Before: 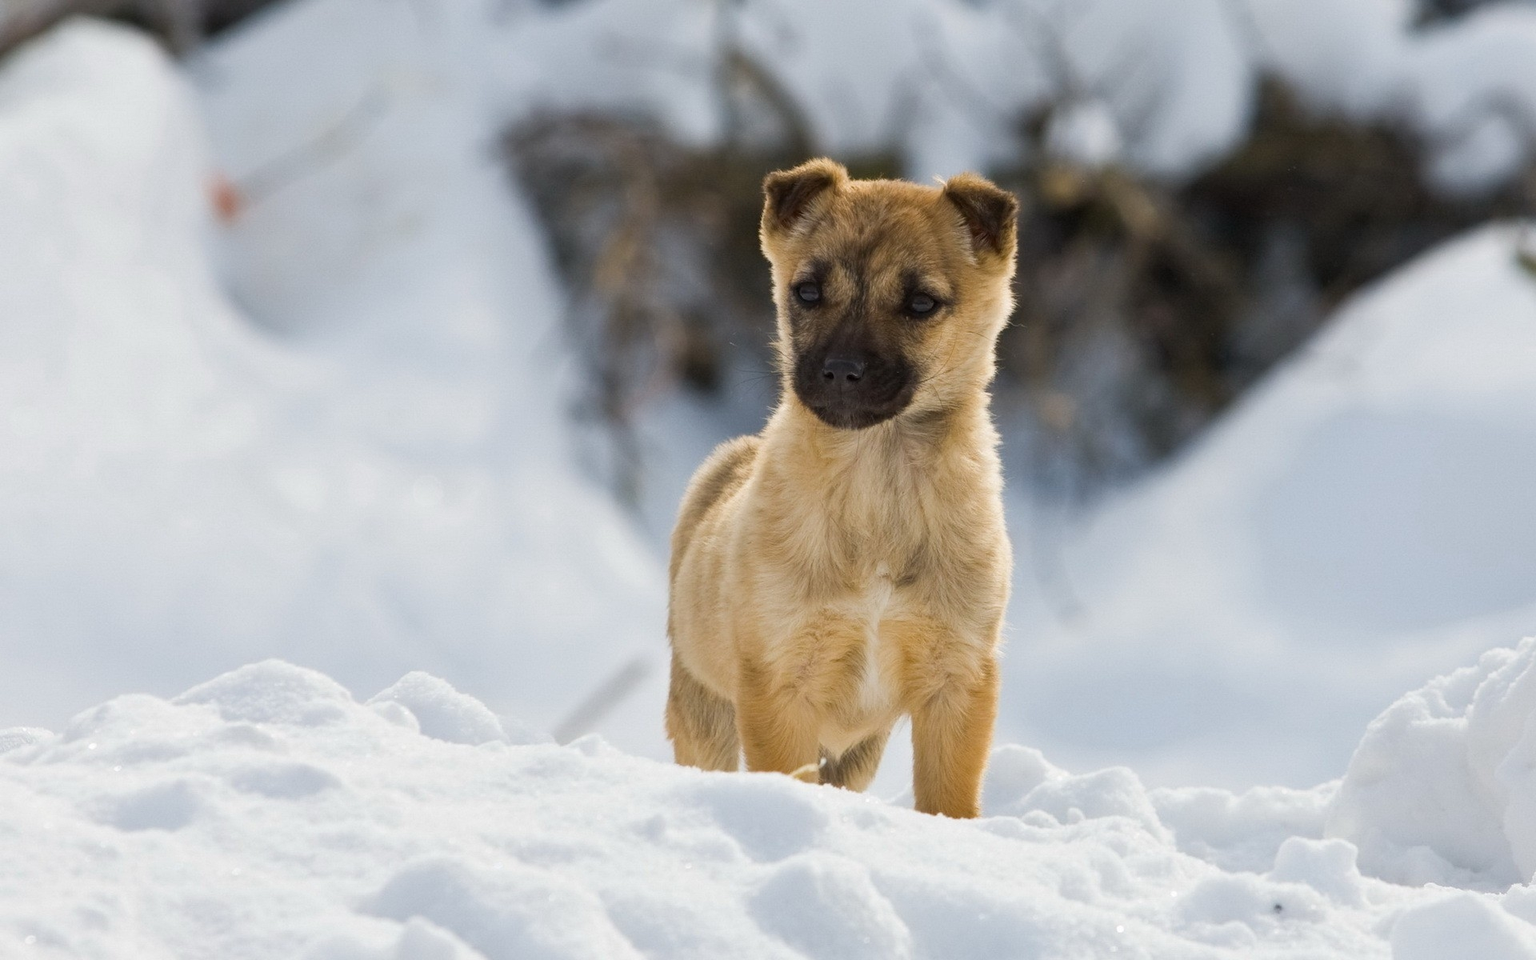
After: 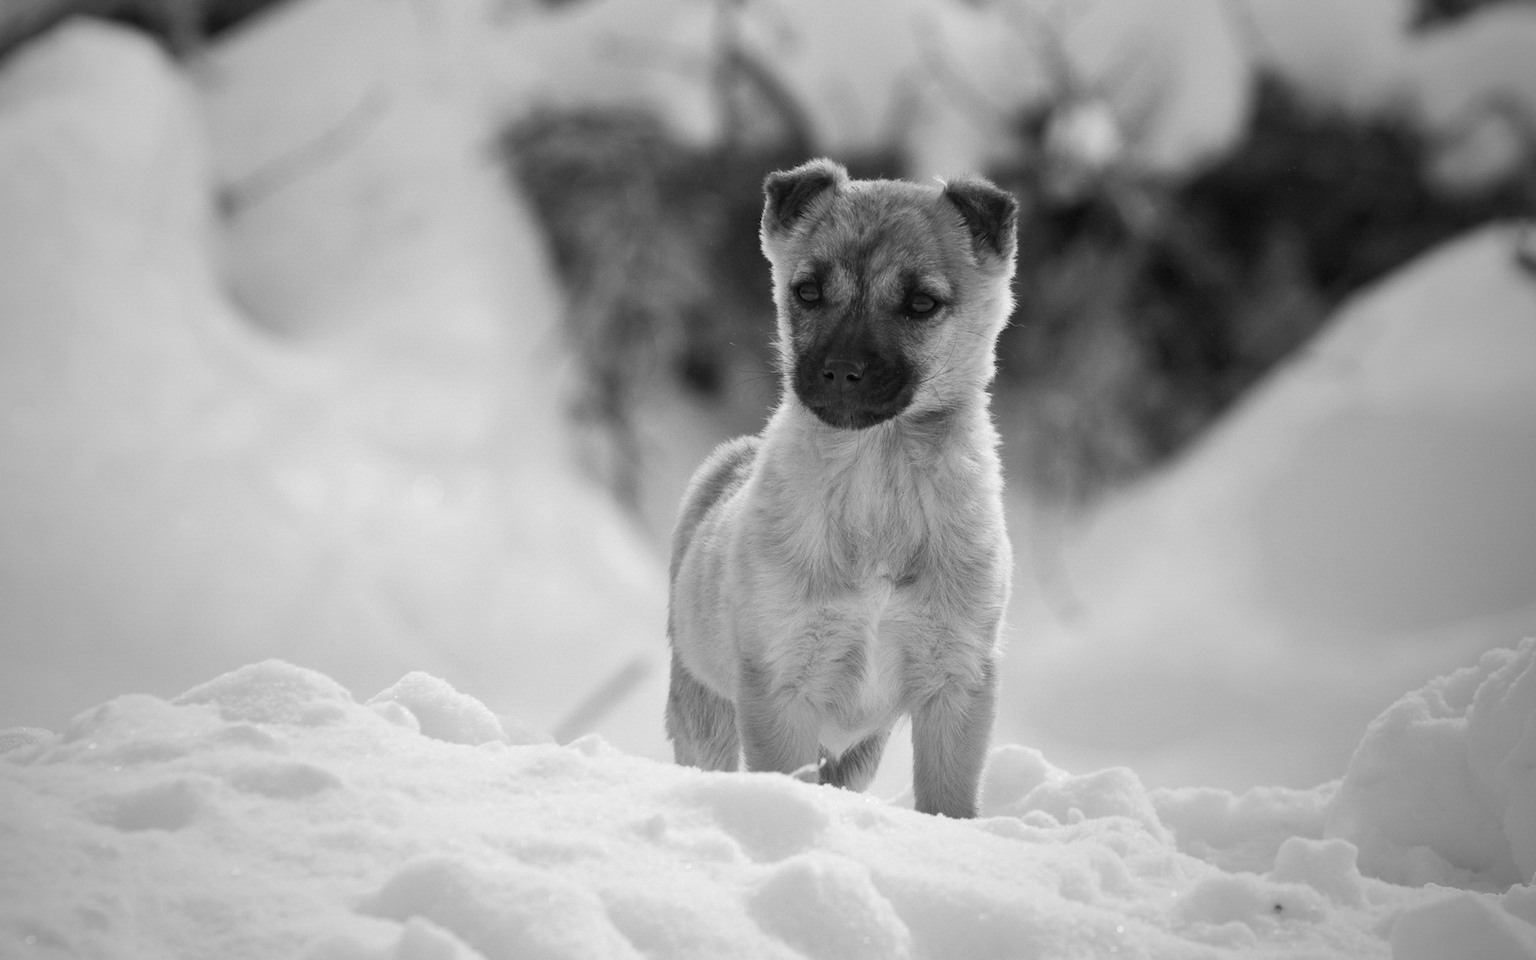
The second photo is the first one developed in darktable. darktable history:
vignetting: fall-off start 72.14%, fall-off radius 108.07%, brightness -0.713, saturation -0.488, center (-0.054, -0.359), width/height ratio 0.729
monochrome: a 2.21, b -1.33, size 2.2
